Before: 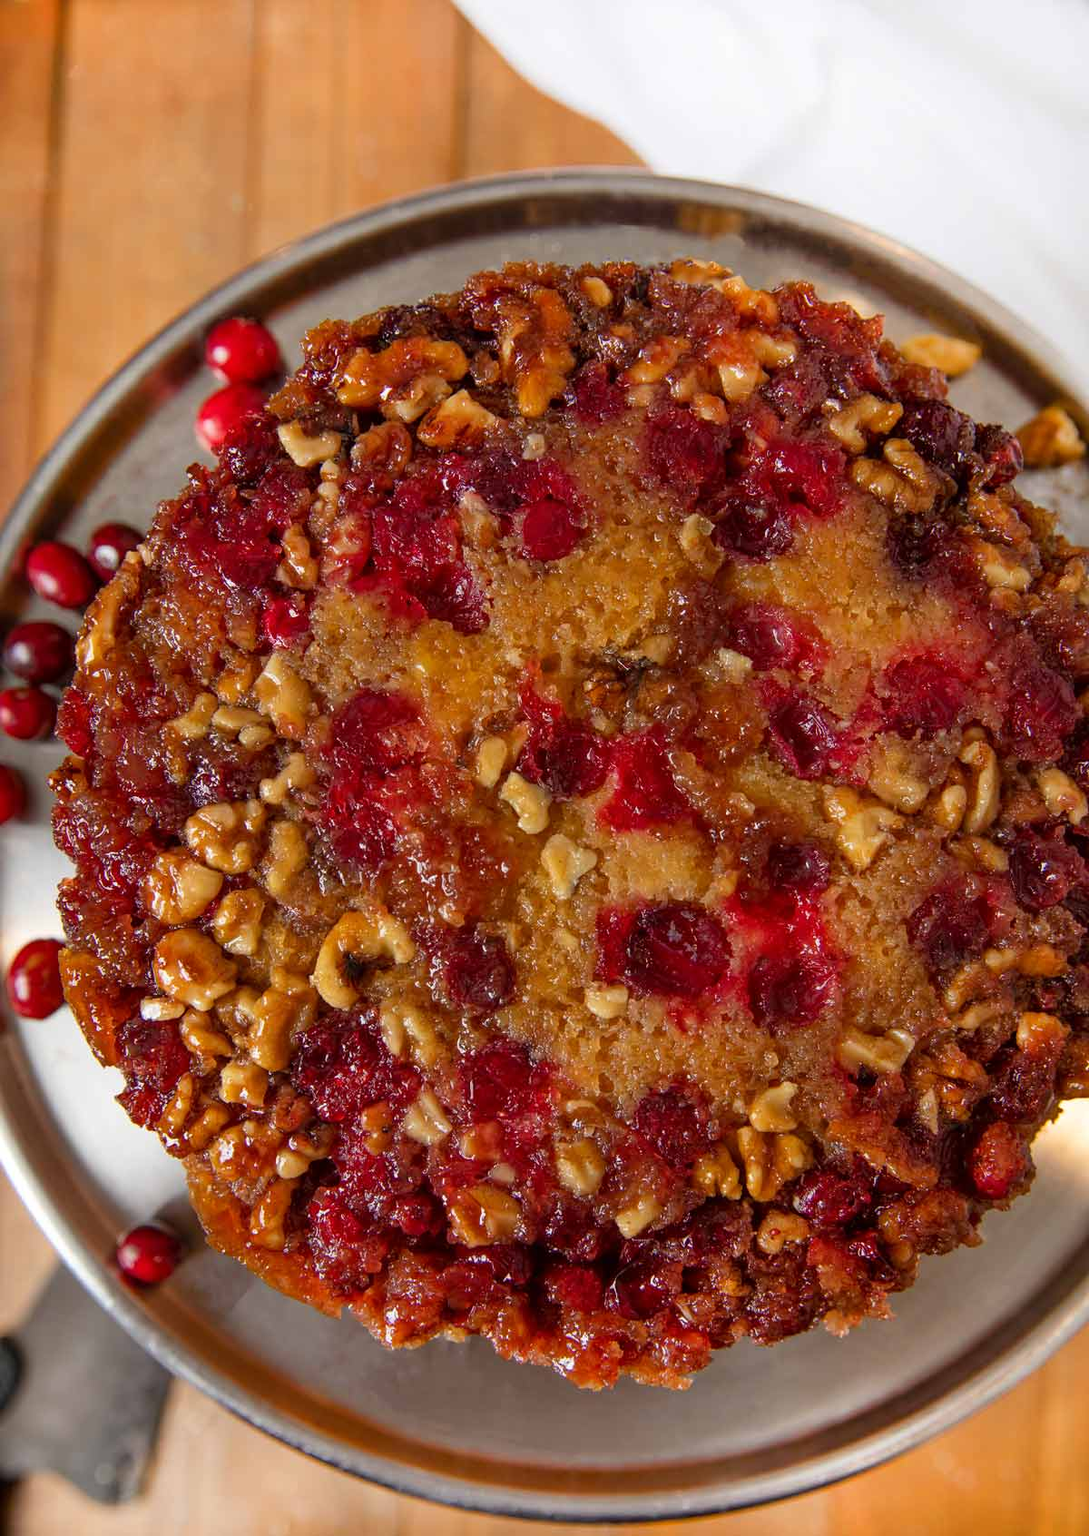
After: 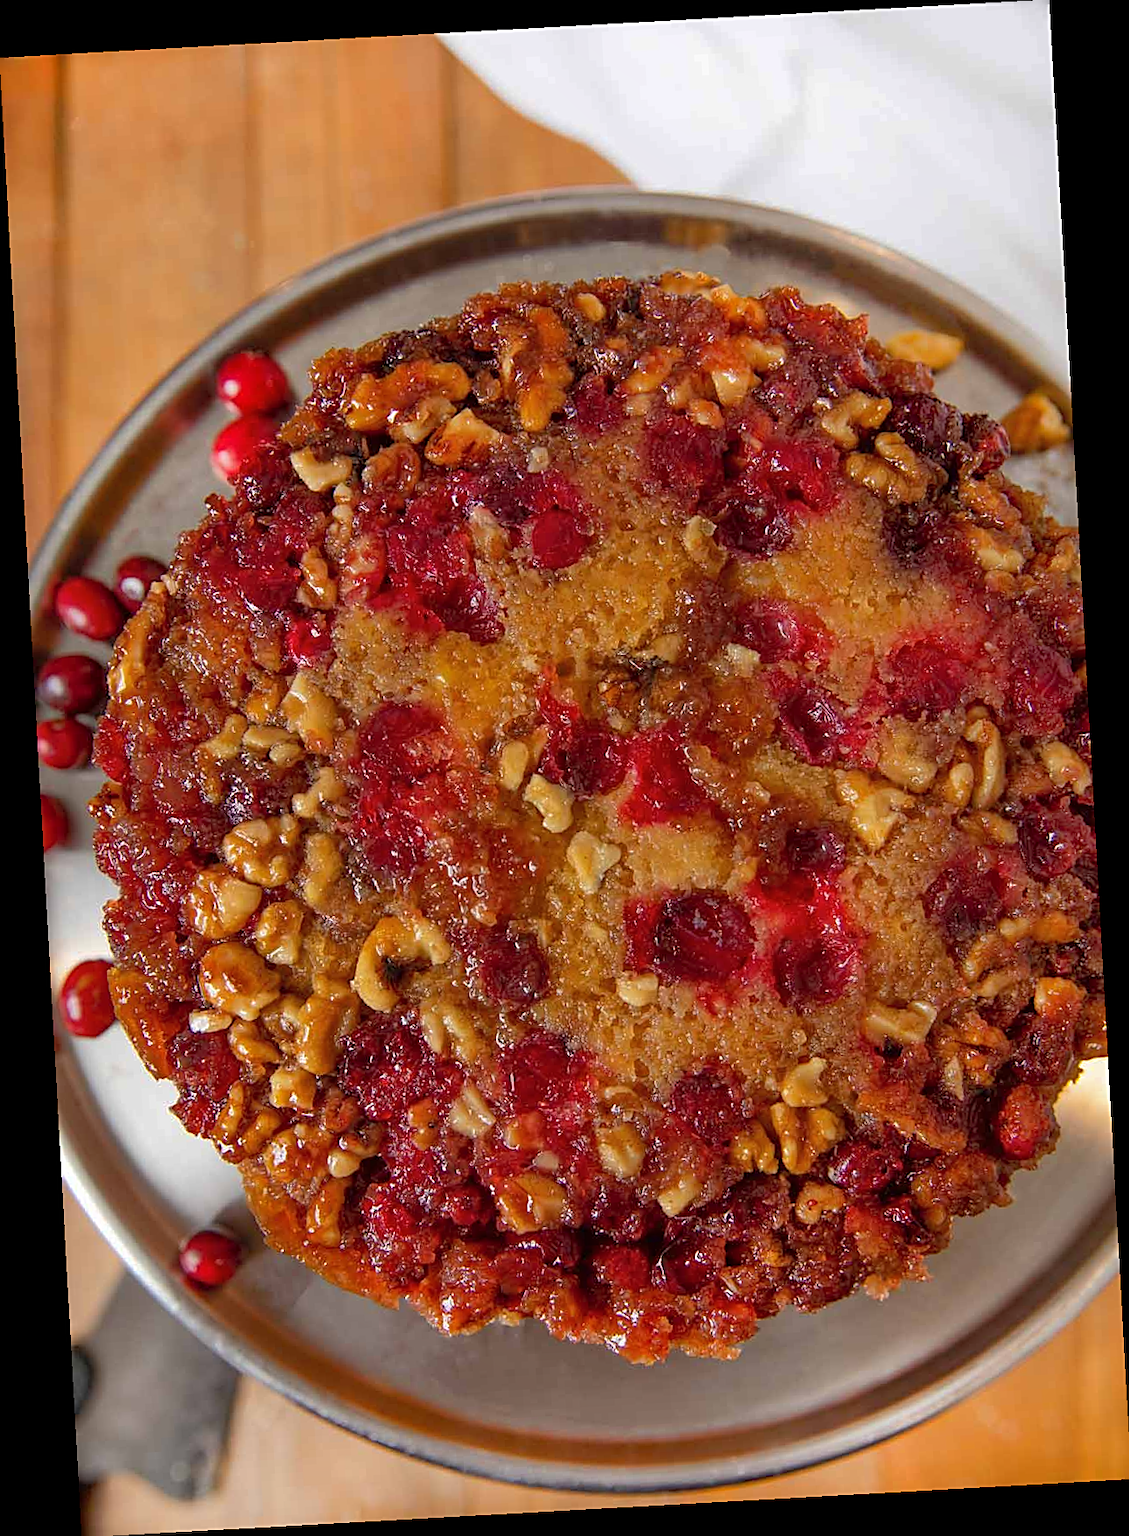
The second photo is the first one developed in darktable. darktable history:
sharpen: on, module defaults
rotate and perspective: rotation -3.18°, automatic cropping off
shadows and highlights: on, module defaults
